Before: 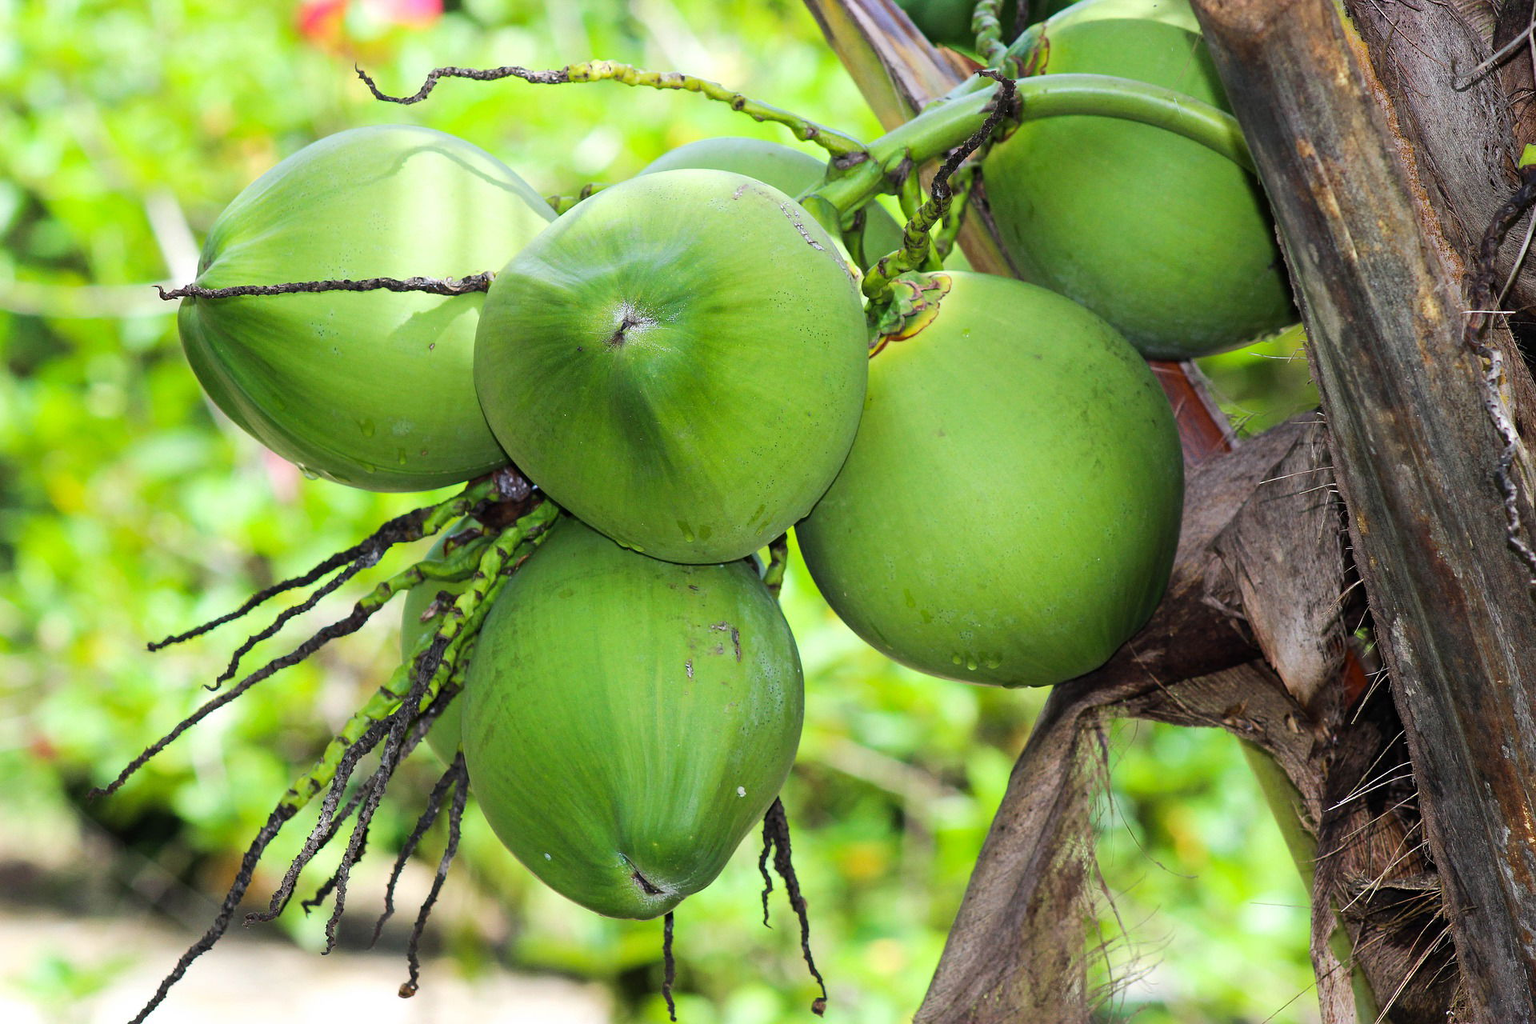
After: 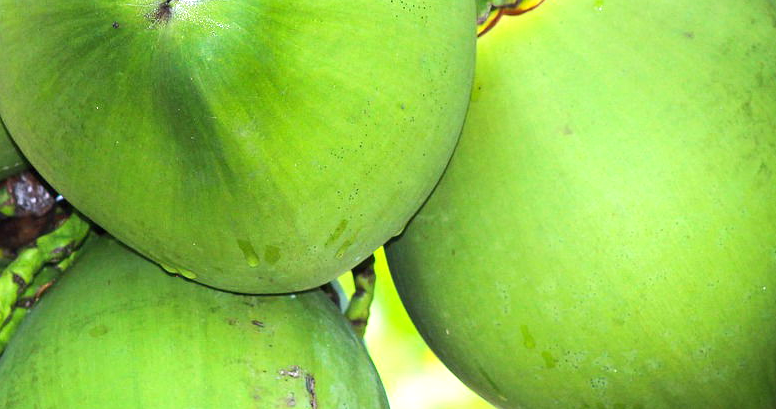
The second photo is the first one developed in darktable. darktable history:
base curve: curves: ch0 [(0, 0) (0.472, 0.508) (1, 1)]
exposure: black level correction 0, exposure 0.7 EV, compensate exposure bias true, compensate highlight preservation false
crop: left 31.751%, top 32.172%, right 27.8%, bottom 35.83%
